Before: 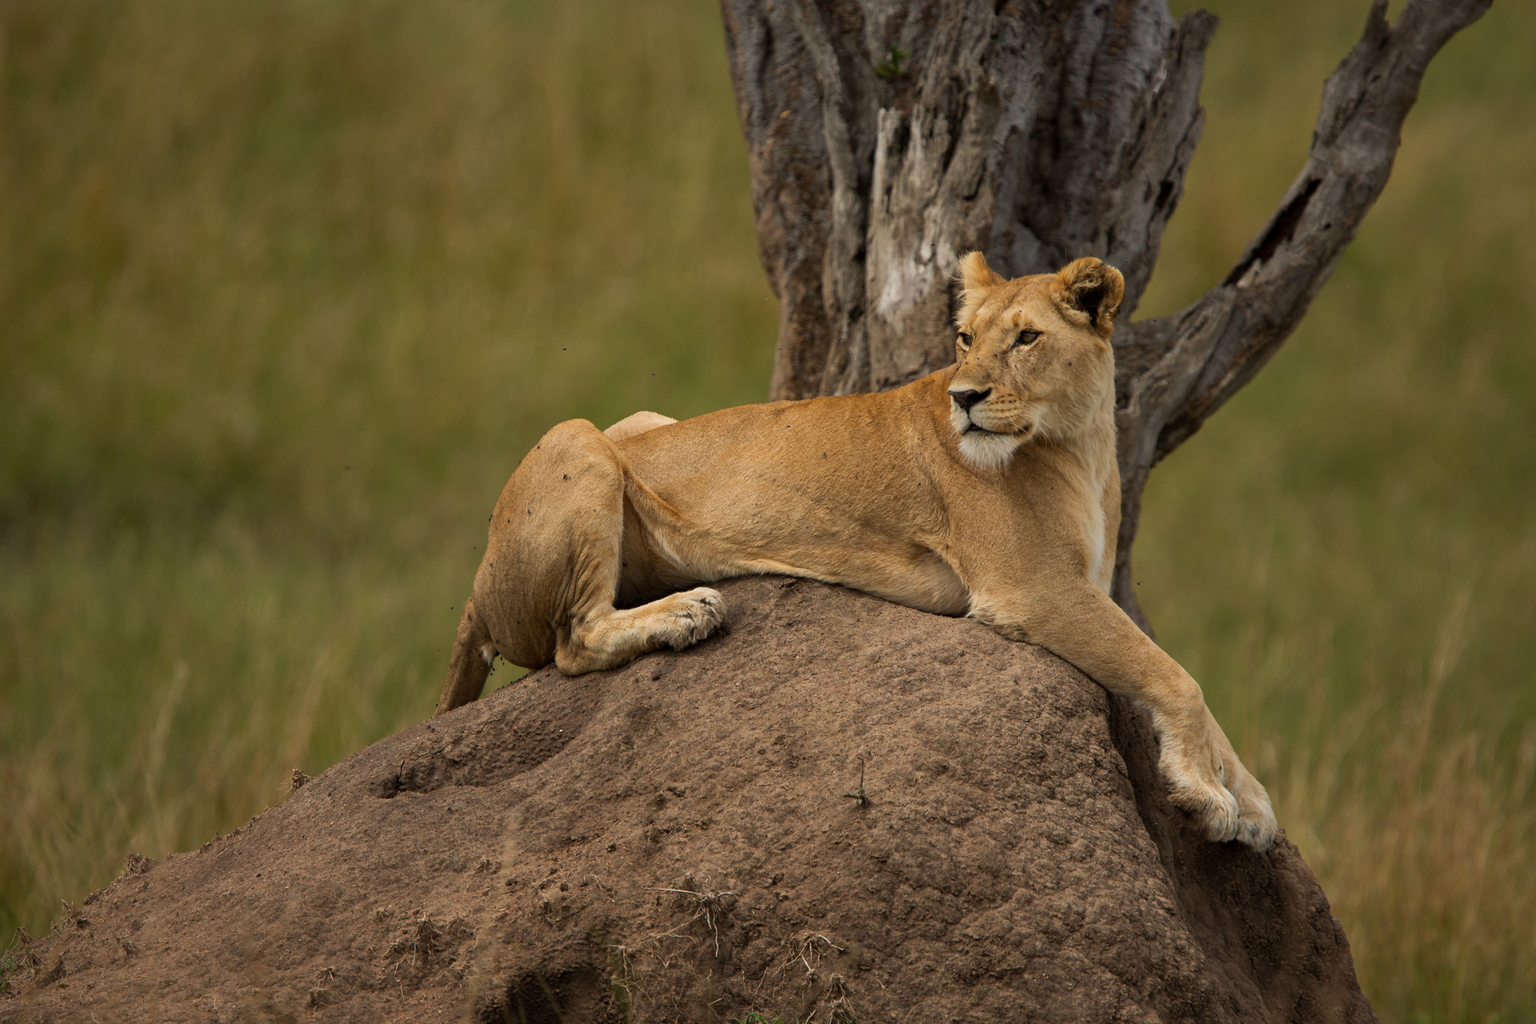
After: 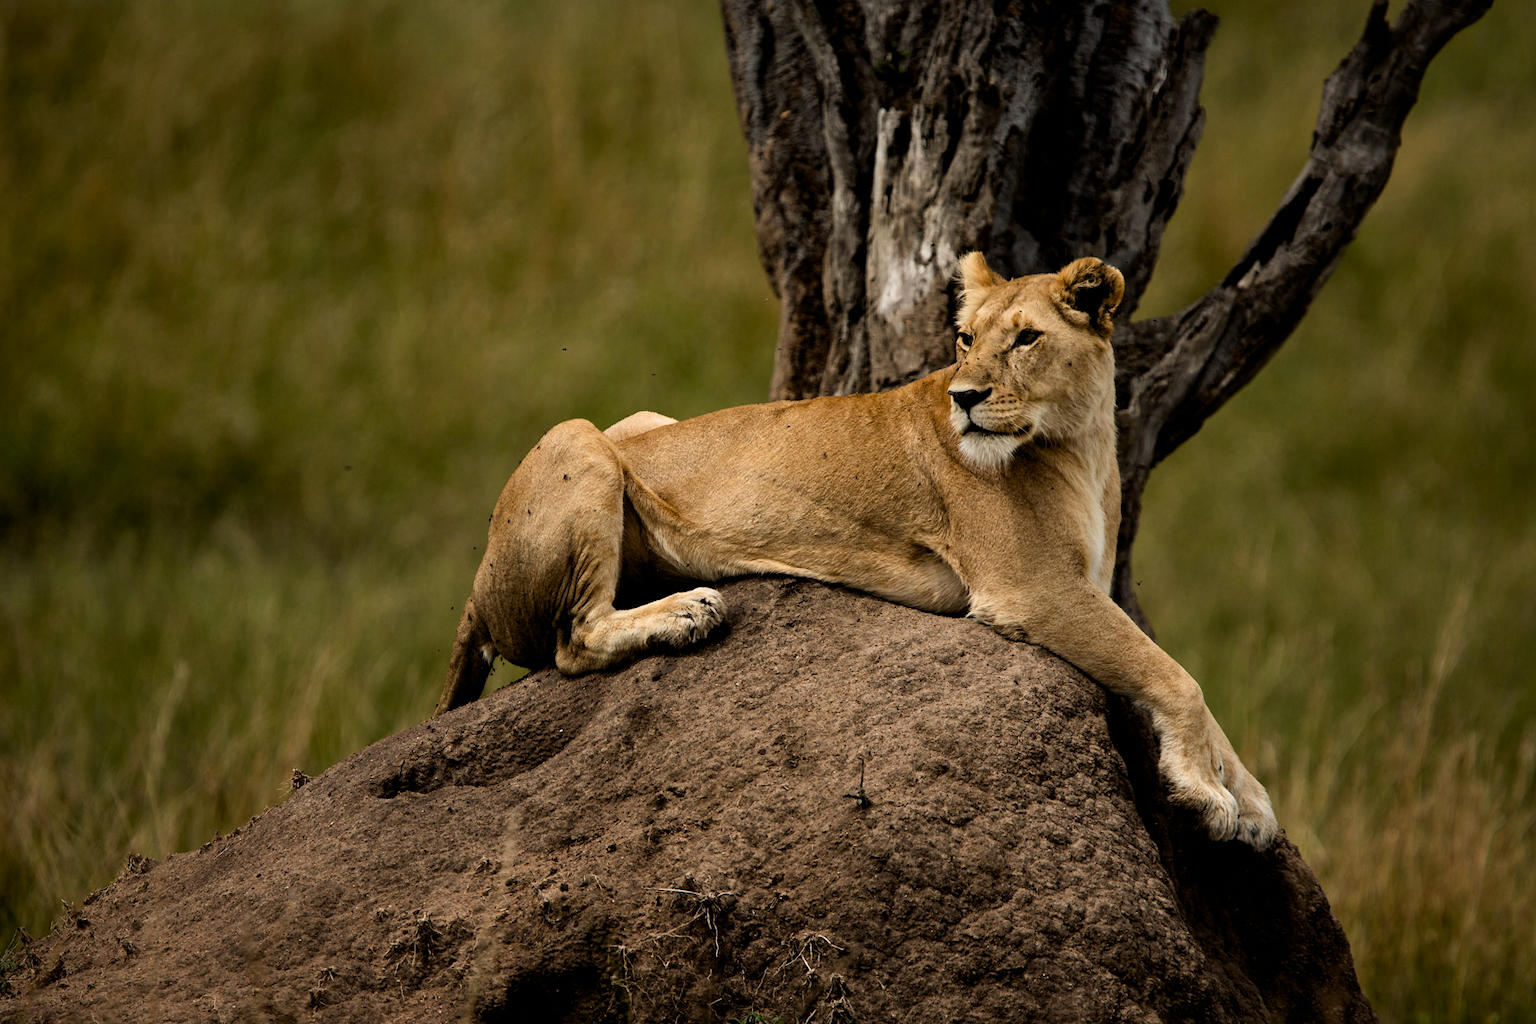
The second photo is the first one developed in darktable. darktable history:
filmic rgb: black relative exposure -6.46 EV, white relative exposure 2.43 EV, threshold 2.94 EV, target white luminance 99.901%, hardness 5.3, latitude 0.719%, contrast 1.422, highlights saturation mix 2.48%, enable highlight reconstruction true
exposure: black level correction 0.014, compensate highlight preservation false
